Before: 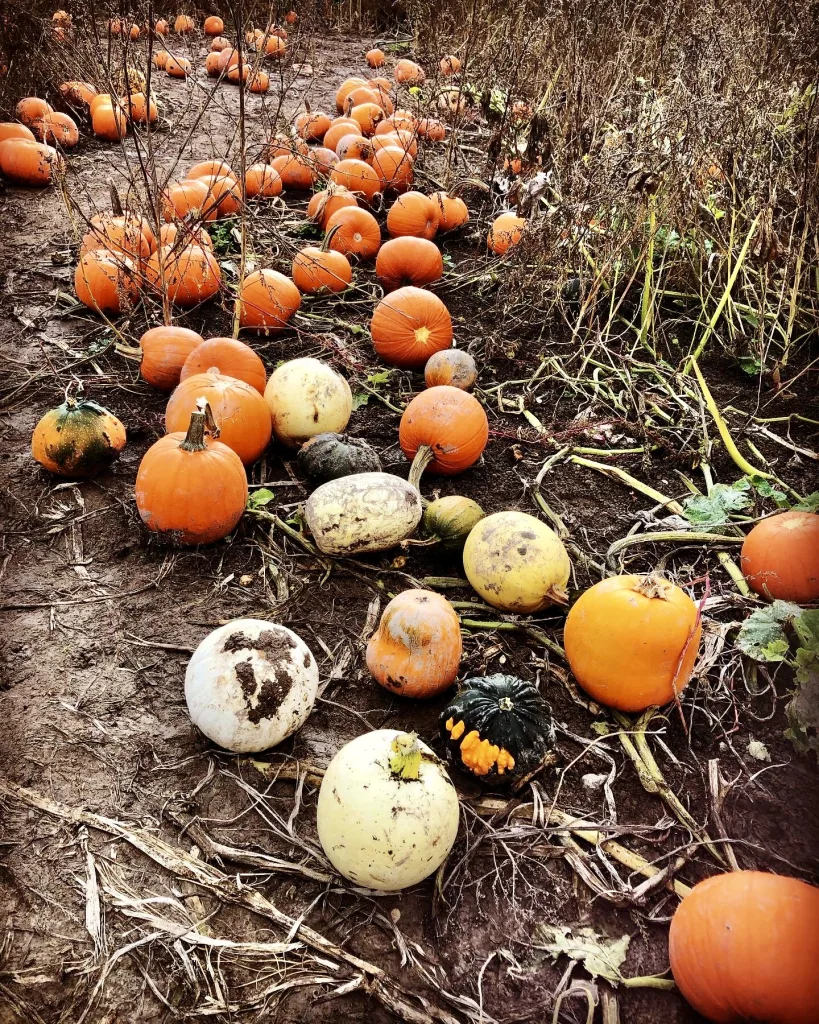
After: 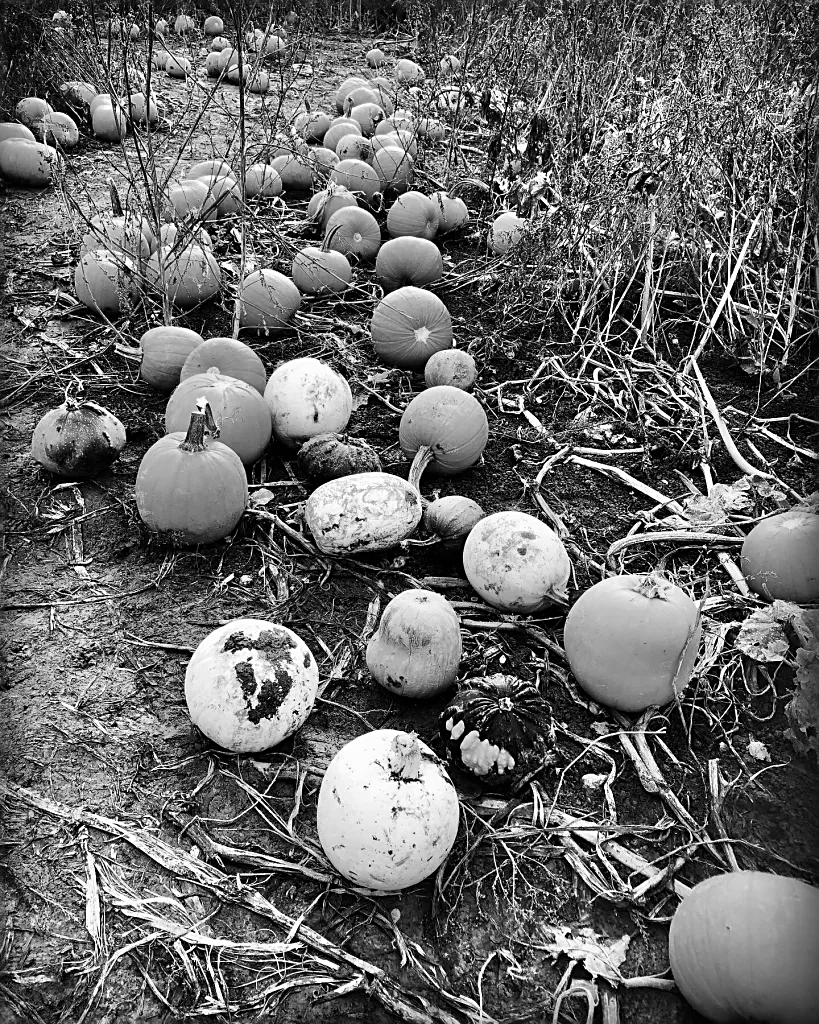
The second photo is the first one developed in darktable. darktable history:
sharpen: on, module defaults
monochrome: a 16.06, b 15.48, size 1
